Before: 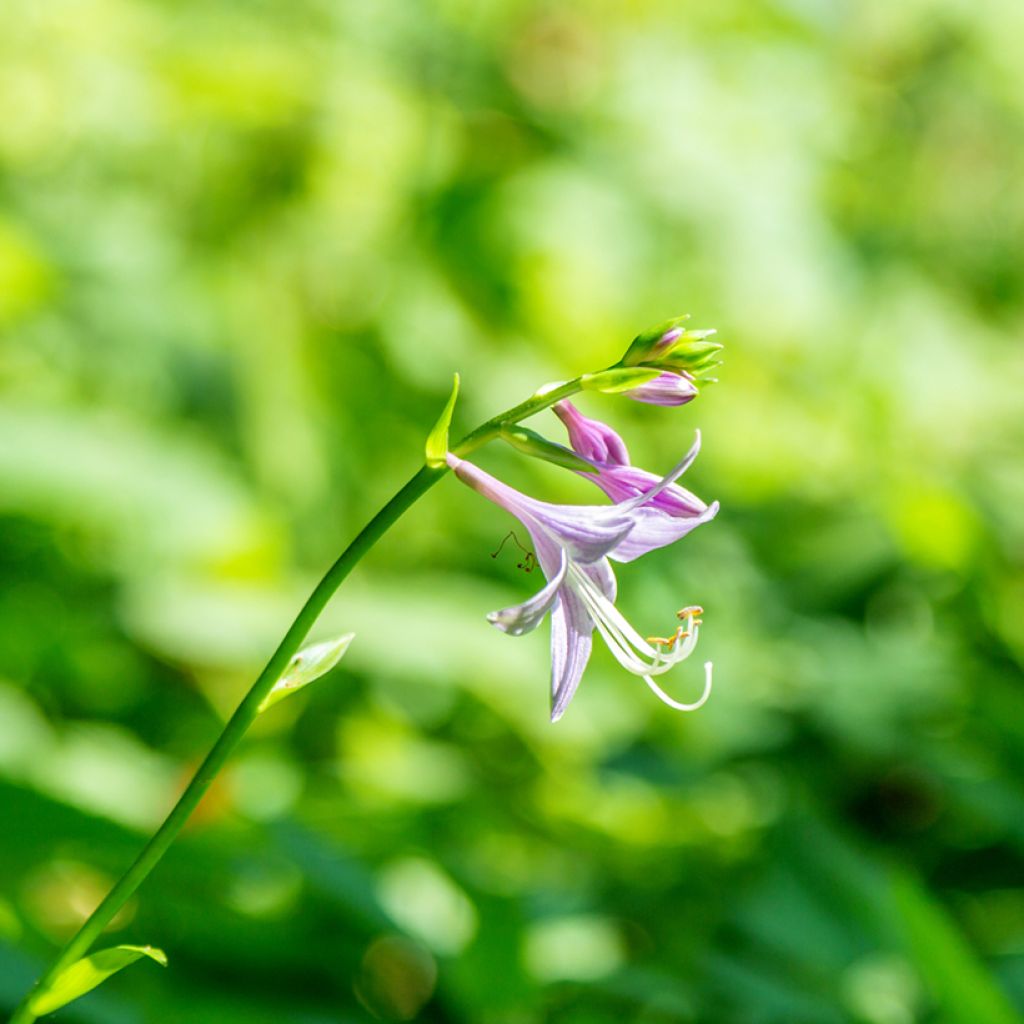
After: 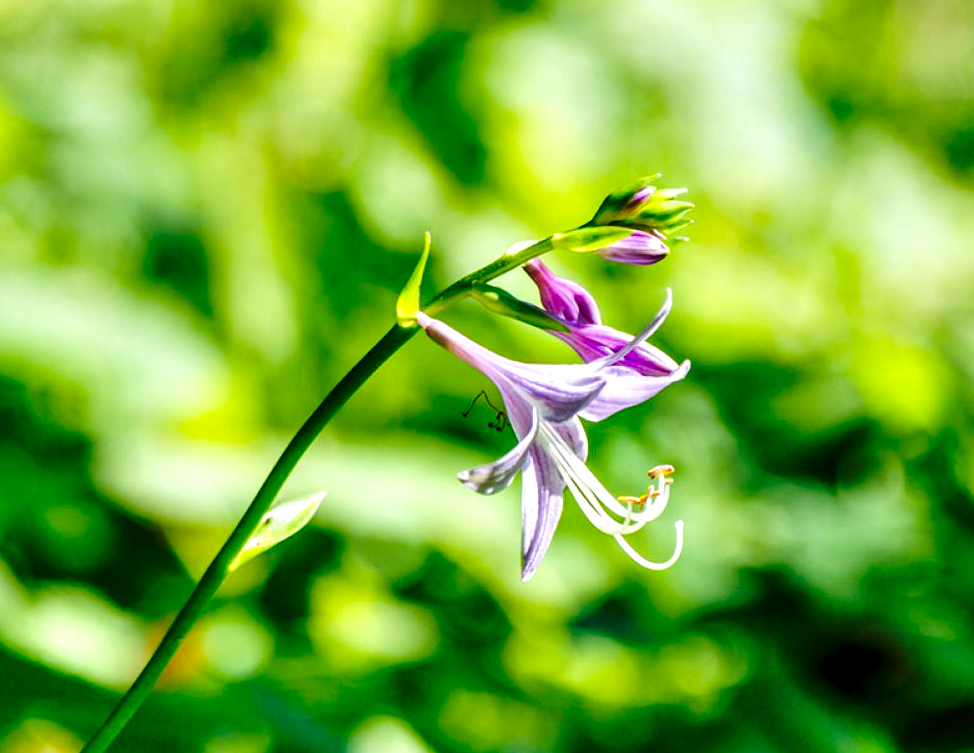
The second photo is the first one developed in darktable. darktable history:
contrast equalizer: octaves 7, y [[0.6 ×6], [0.55 ×6], [0 ×6], [0 ×6], [0 ×6]]
crop and rotate: left 2.889%, top 13.805%, right 1.976%, bottom 12.64%
base curve: curves: ch0 [(0, 0) (0.073, 0.04) (0.157, 0.139) (0.492, 0.492) (0.758, 0.758) (1, 1)], preserve colors none
